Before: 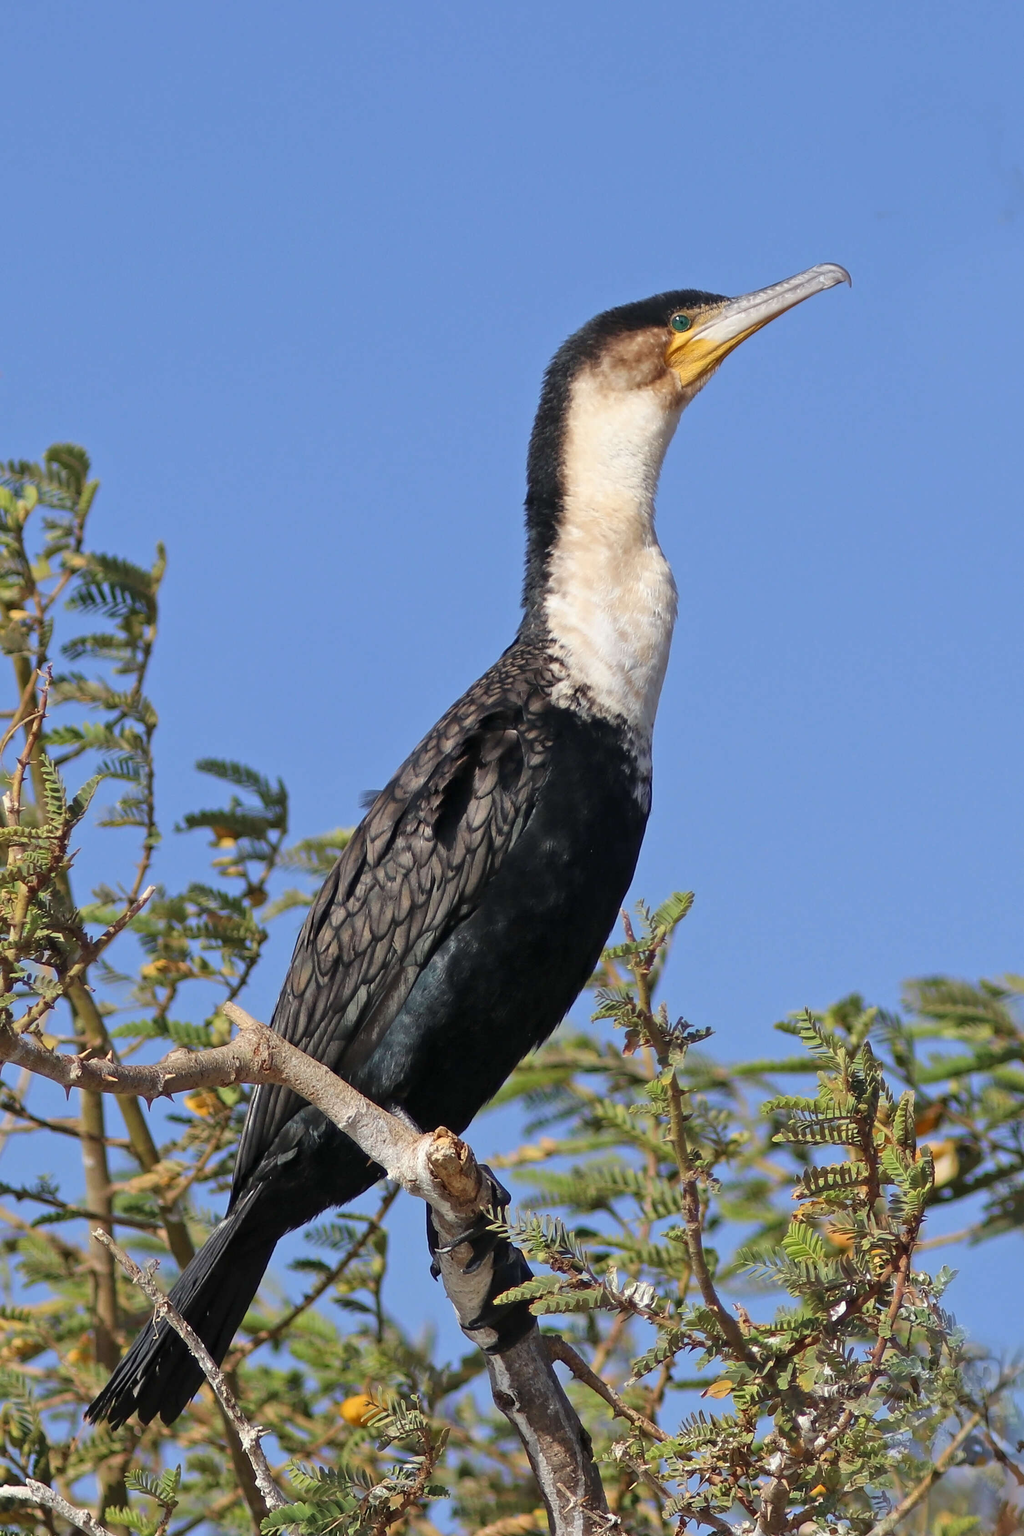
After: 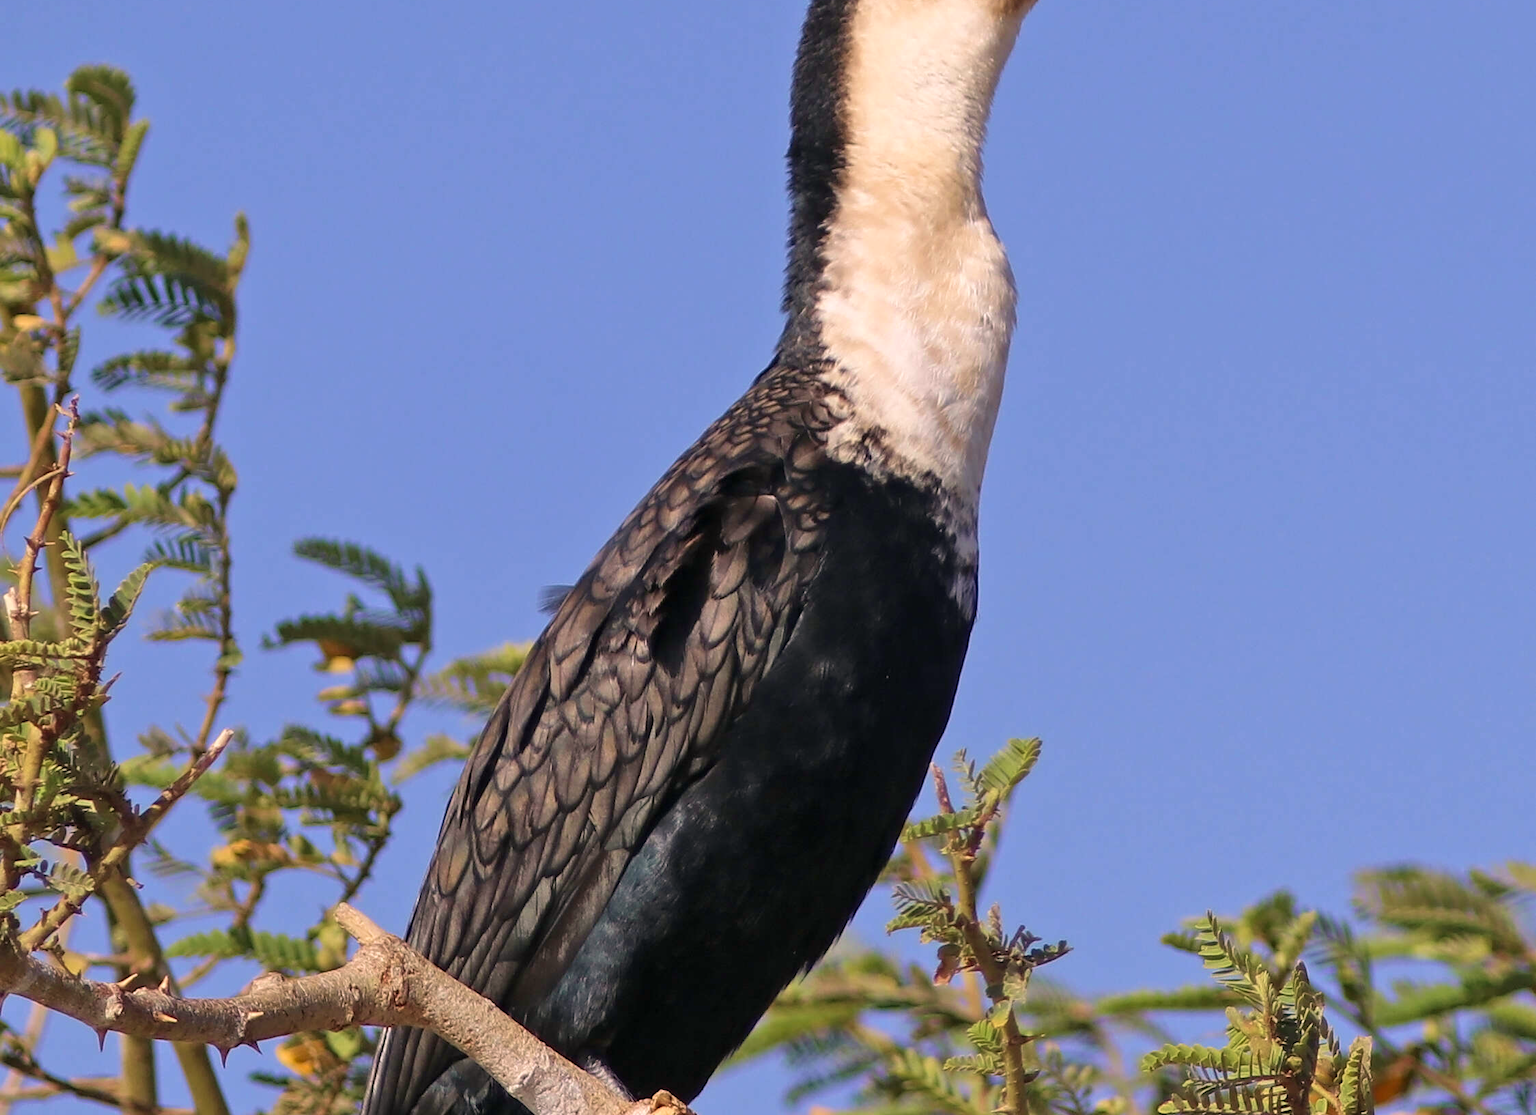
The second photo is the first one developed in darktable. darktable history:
velvia: on, module defaults
crop and rotate: top 26.056%, bottom 25.543%
color correction: highlights a* 7.34, highlights b* 4.37
